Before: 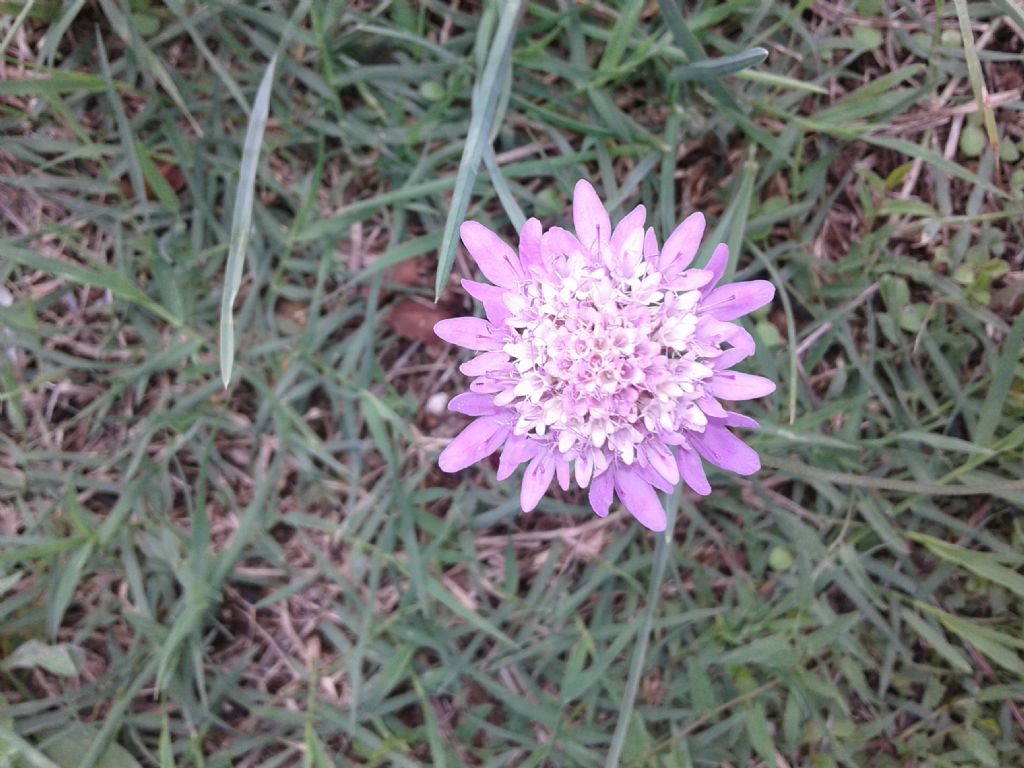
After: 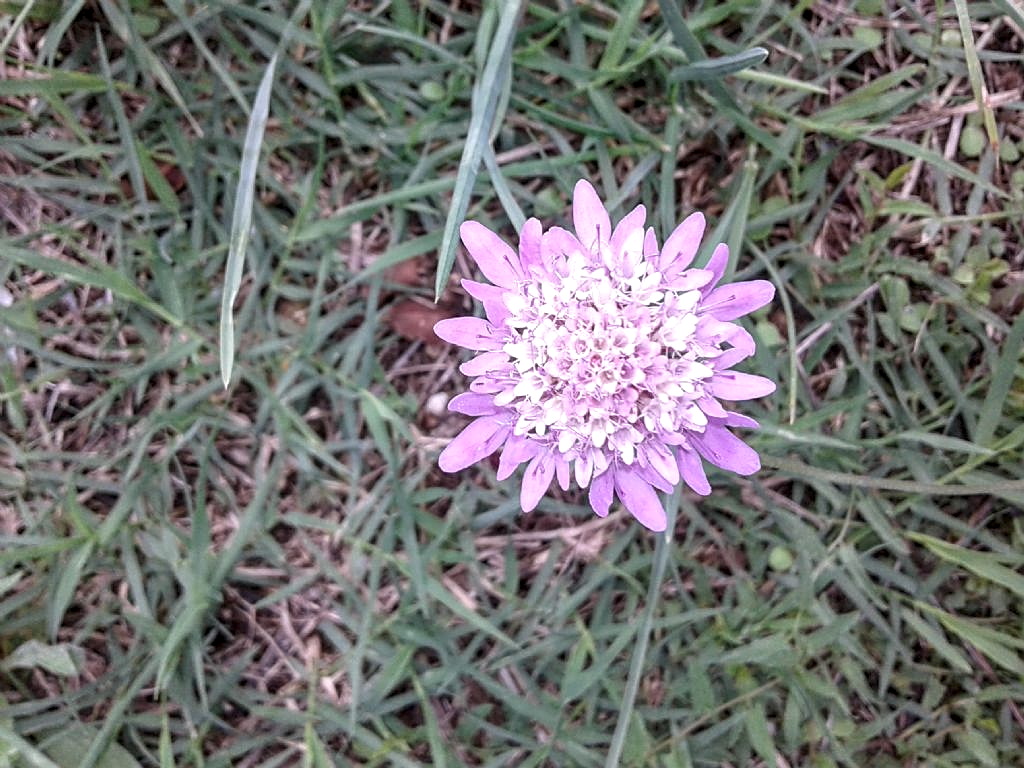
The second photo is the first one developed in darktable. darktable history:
sharpen: on, module defaults
local contrast: highlights 62%, detail 143%, midtone range 0.422
